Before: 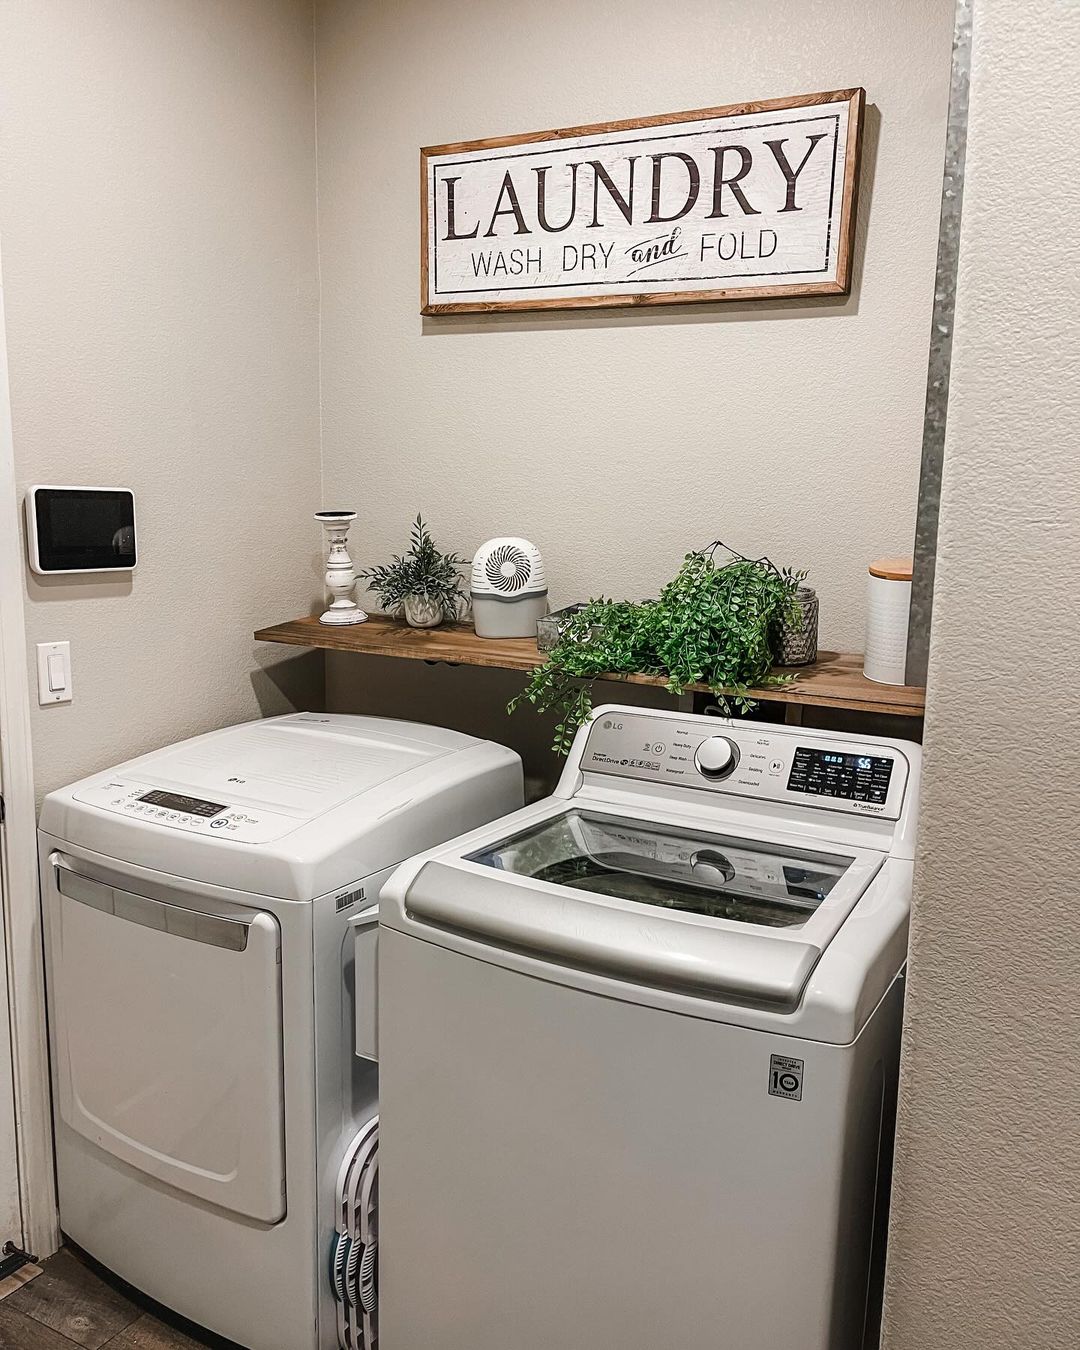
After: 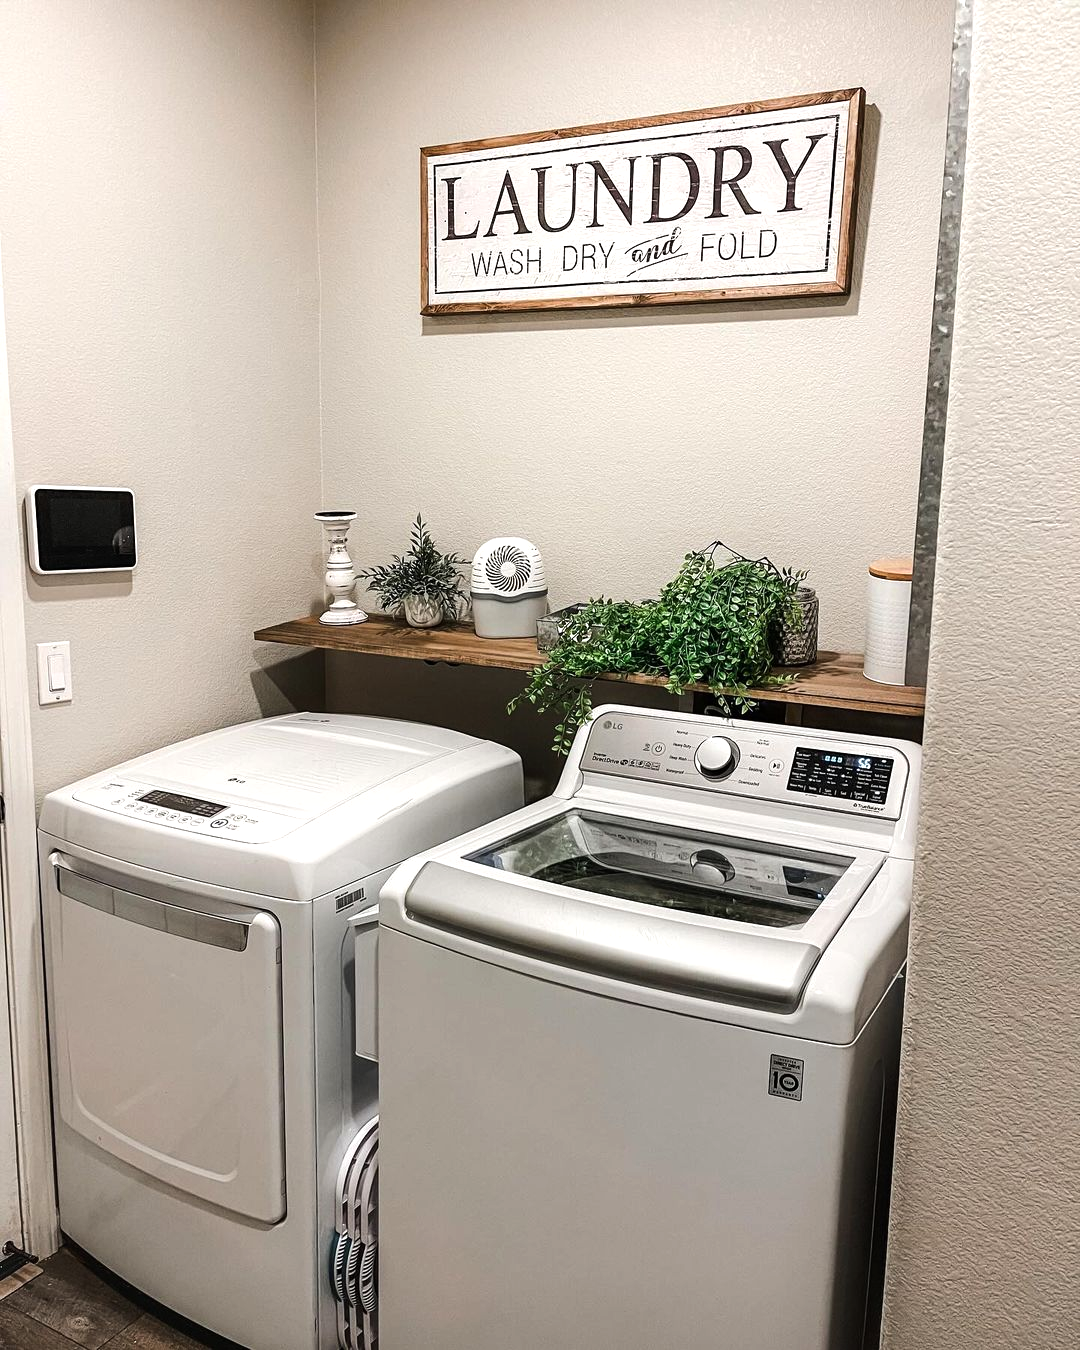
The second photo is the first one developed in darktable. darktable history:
tone equalizer: -8 EV -0.437 EV, -7 EV -0.36 EV, -6 EV -0.366 EV, -5 EV -0.194 EV, -3 EV 0.253 EV, -2 EV 0.305 EV, -1 EV 0.389 EV, +0 EV 0.426 EV, edges refinement/feathering 500, mask exposure compensation -1.57 EV, preserve details no
